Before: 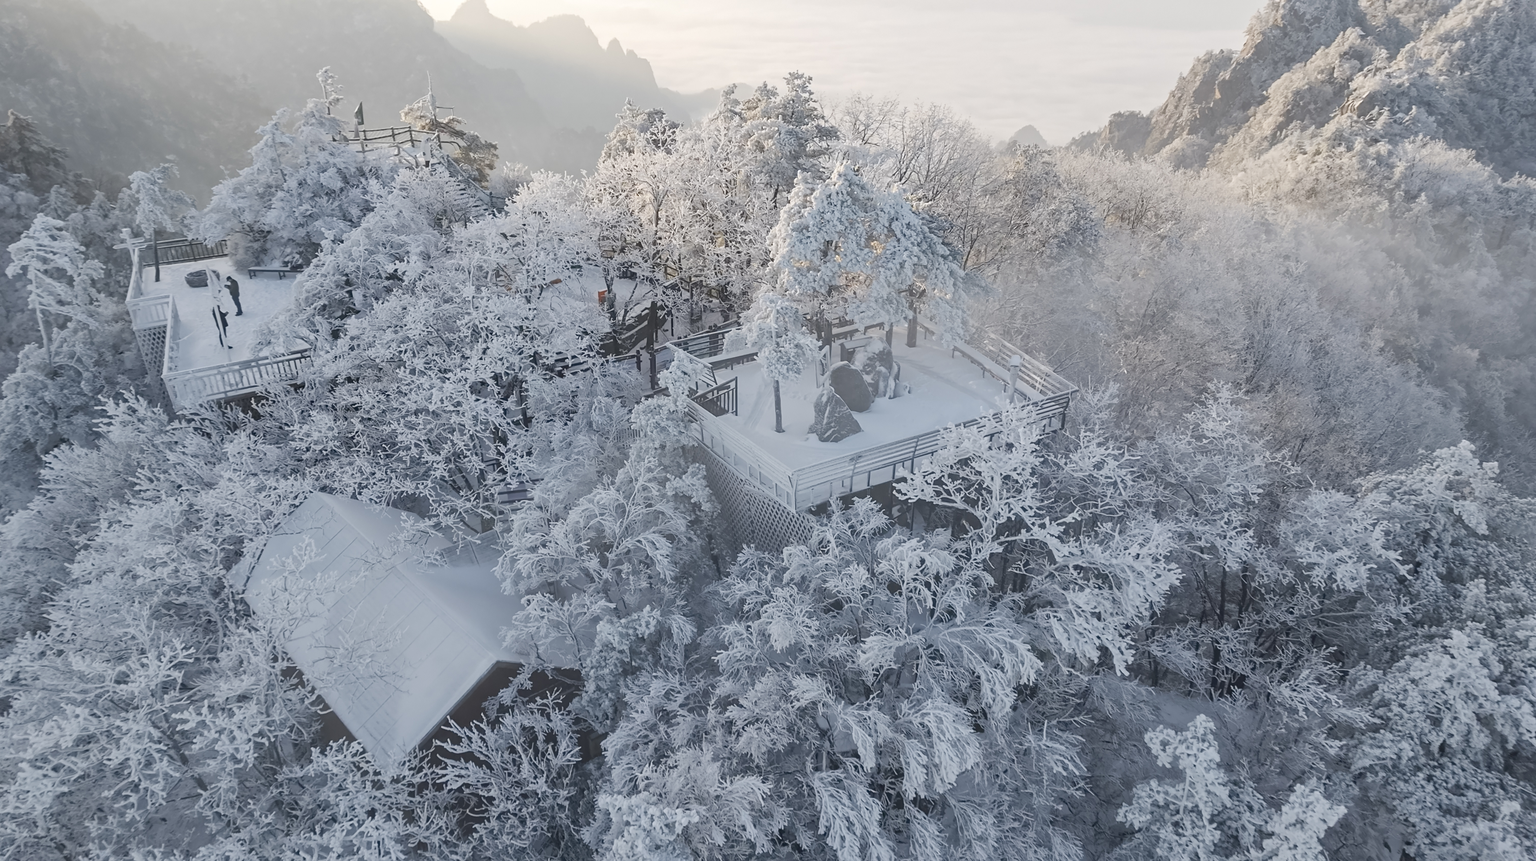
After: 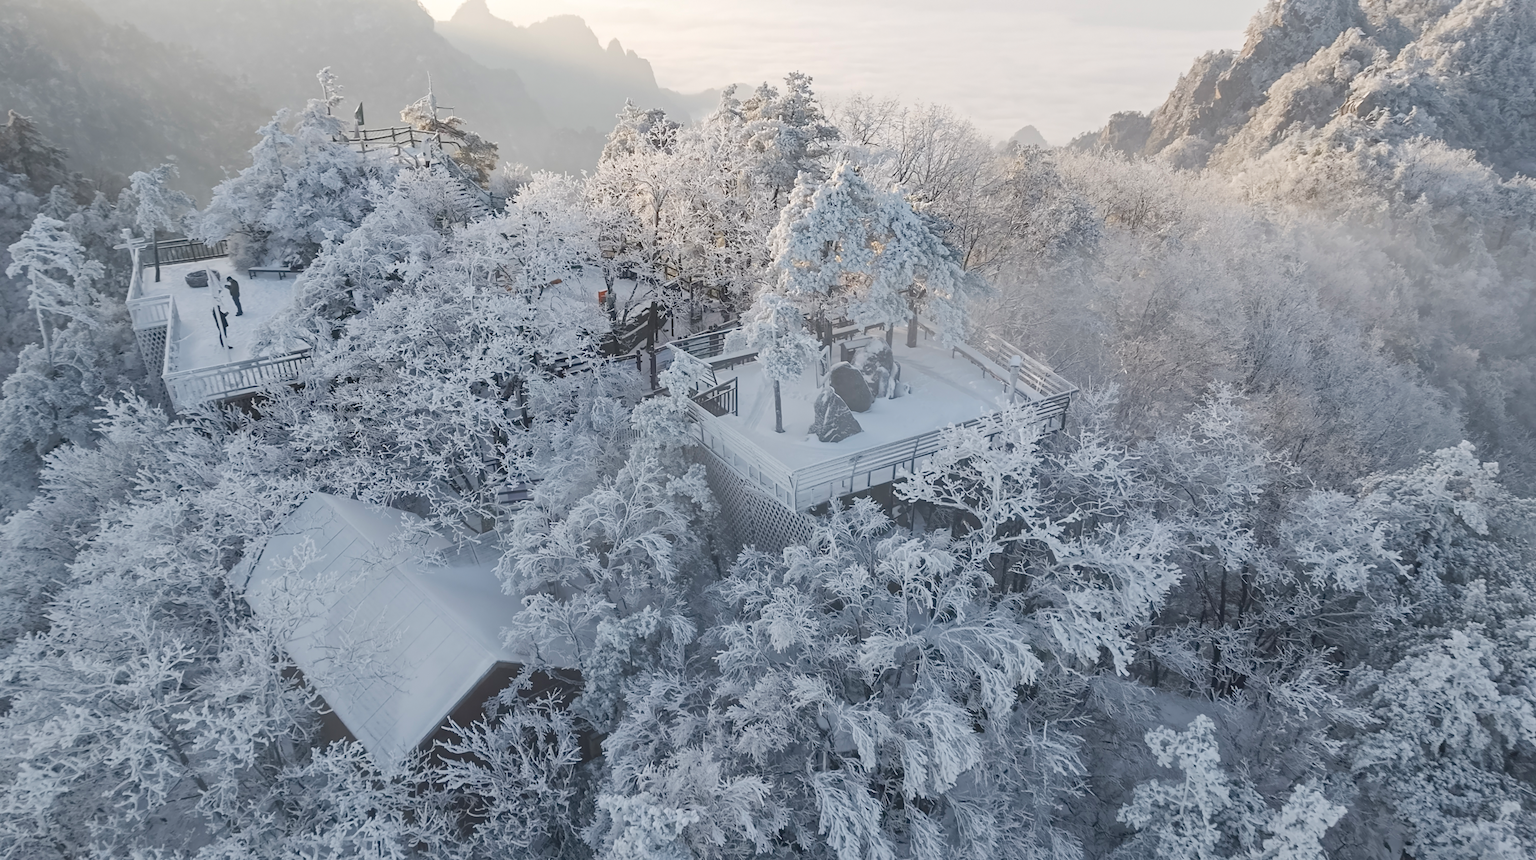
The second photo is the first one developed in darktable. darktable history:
levels: black 0.081%, gray 59.35%
